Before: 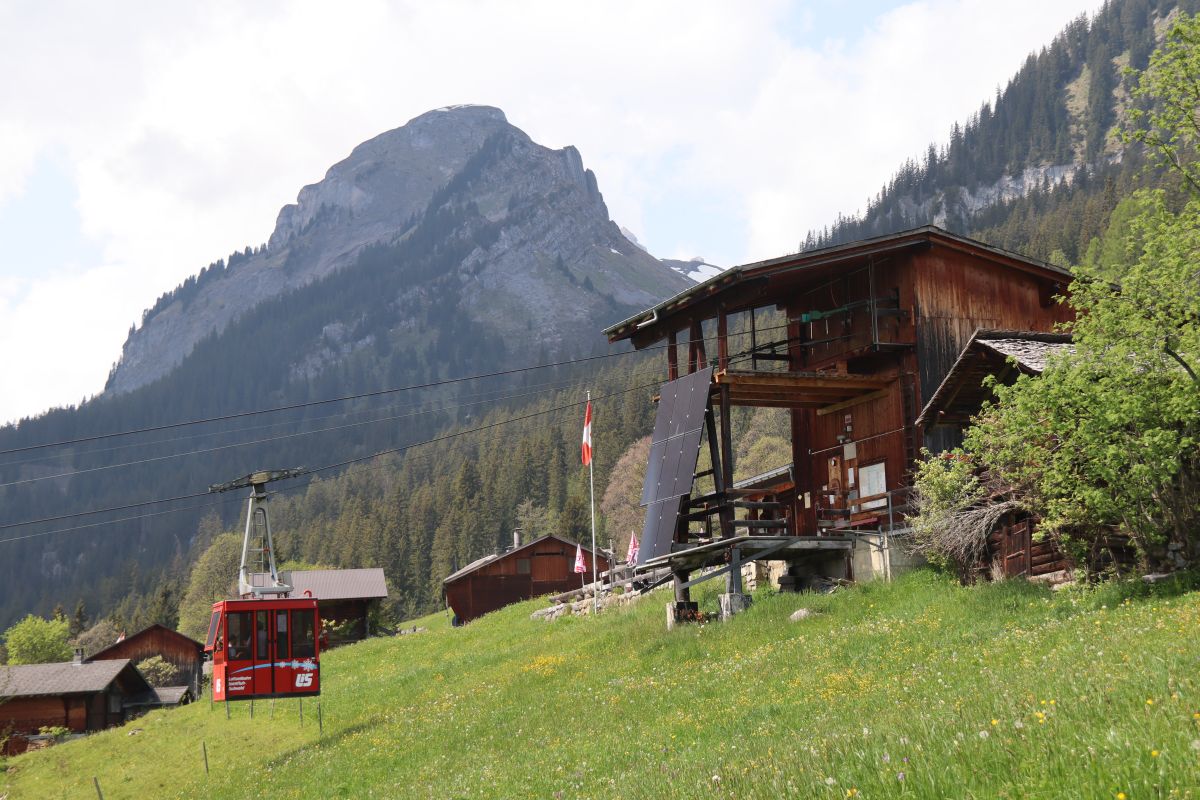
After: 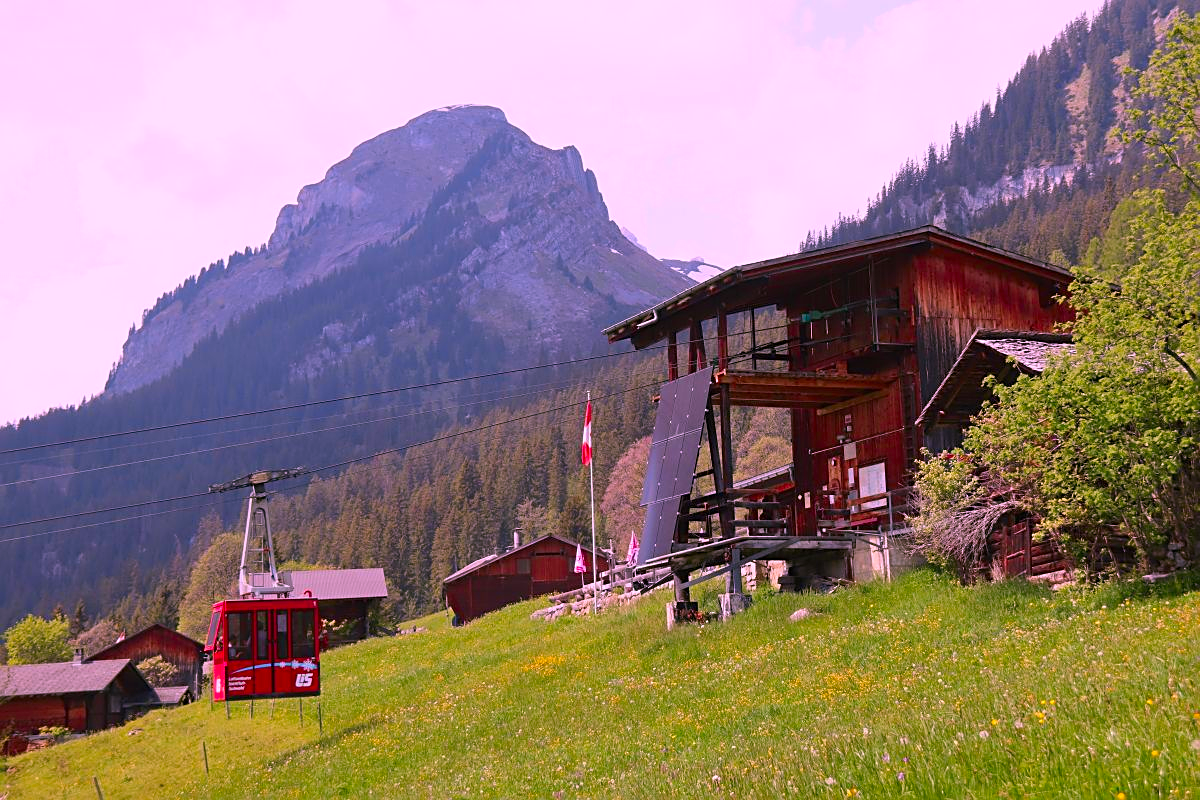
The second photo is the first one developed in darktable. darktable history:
color correction: highlights a* 19.5, highlights b* -11.53, saturation 1.69
sharpen: on, module defaults
exposure: exposure -0.153 EV, compensate highlight preservation false
white balance: red 0.982, blue 1.018
